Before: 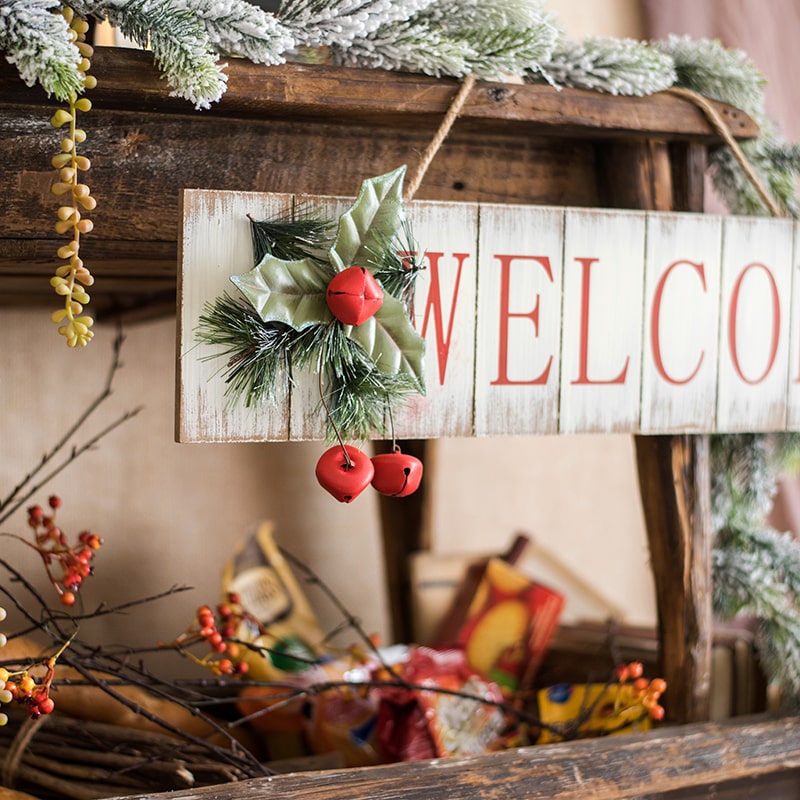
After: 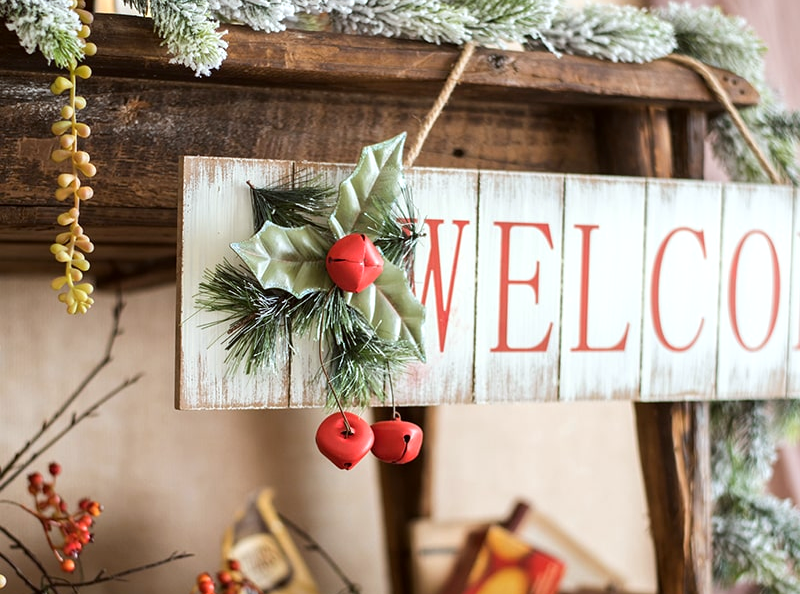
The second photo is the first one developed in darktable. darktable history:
crop: top 4.179%, bottom 21.479%
color correction: highlights a* -2.87, highlights b* -2.8, shadows a* 2.04, shadows b* 2.73
exposure: exposure 0.2 EV, compensate highlight preservation false
